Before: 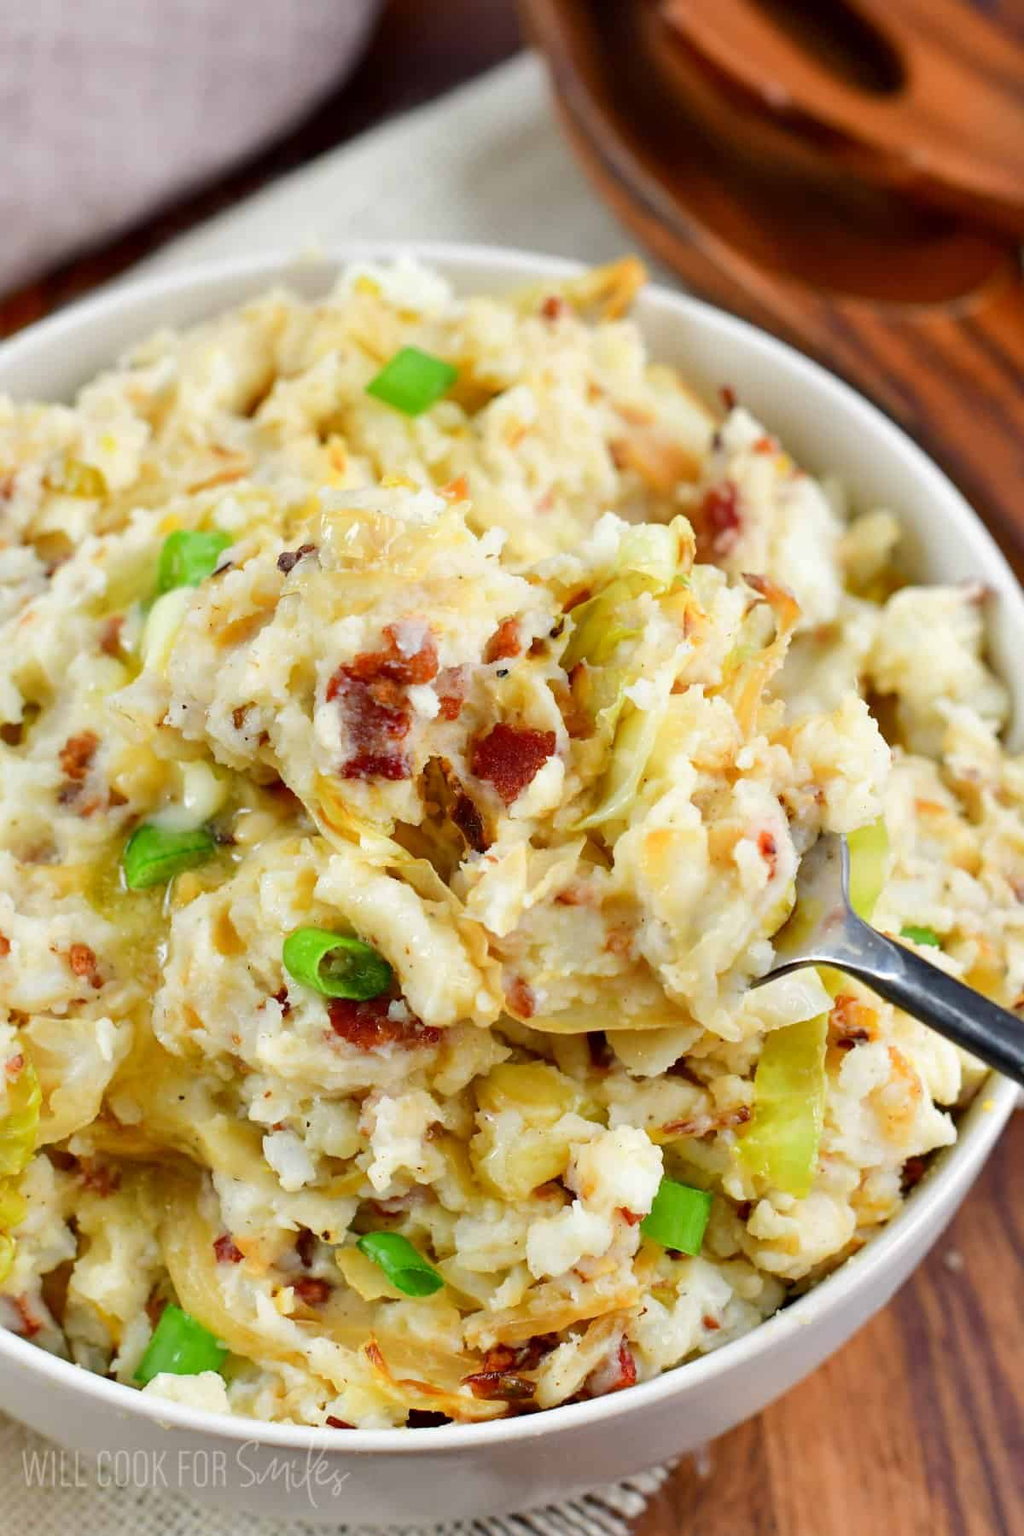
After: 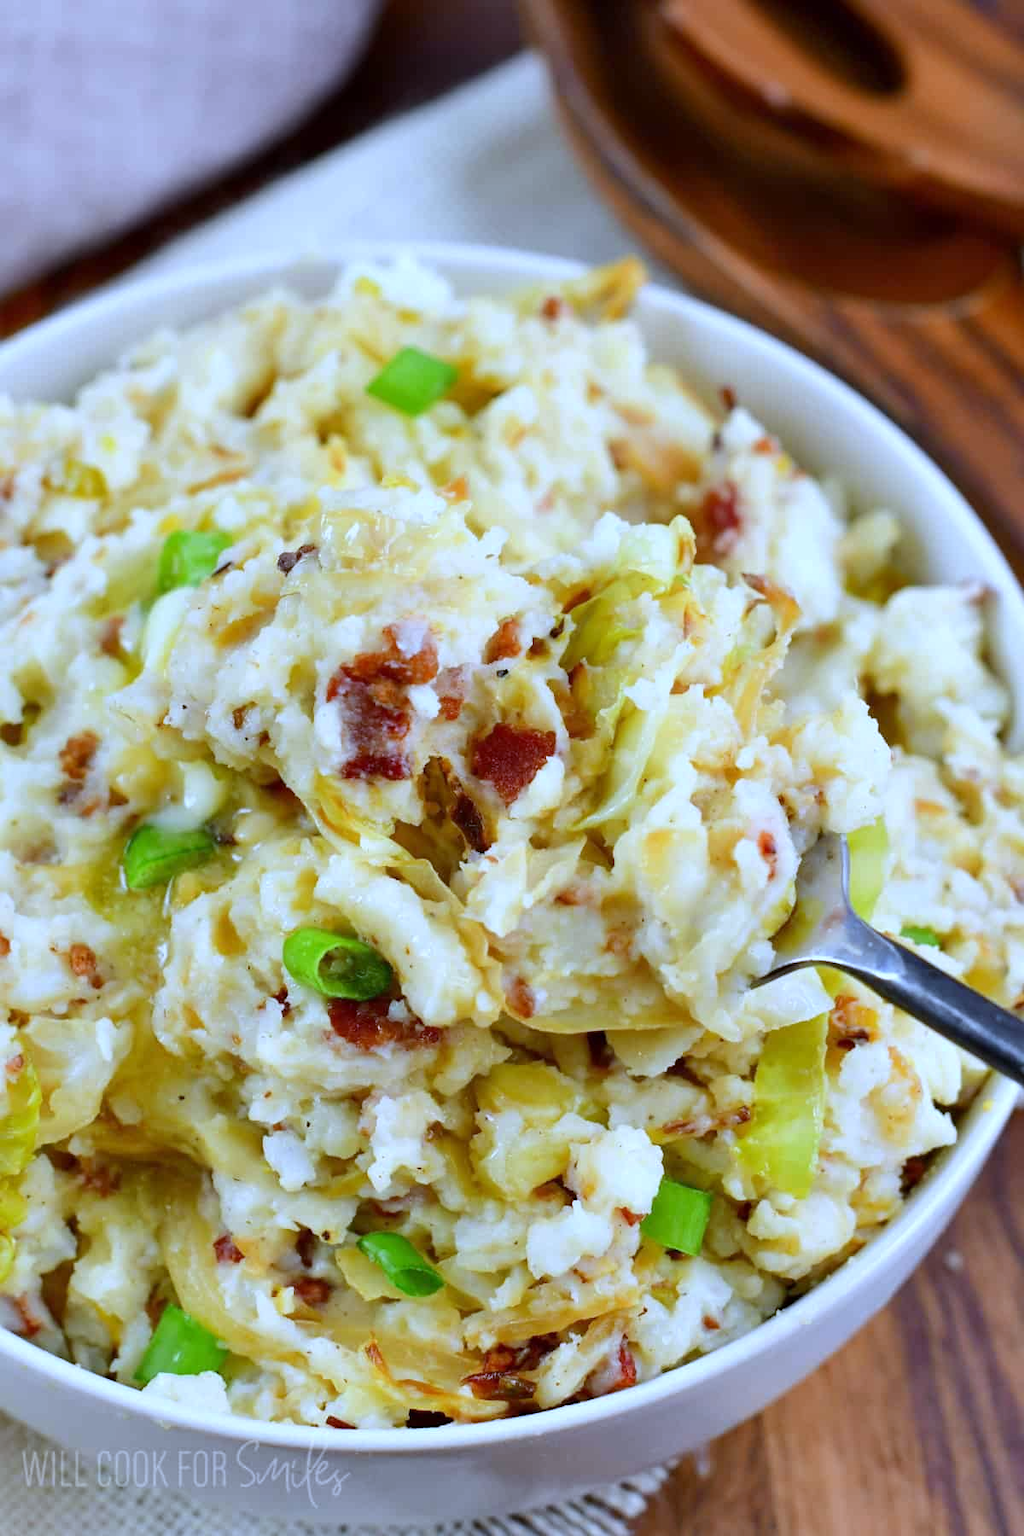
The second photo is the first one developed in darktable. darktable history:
white balance: red 0.871, blue 1.249
